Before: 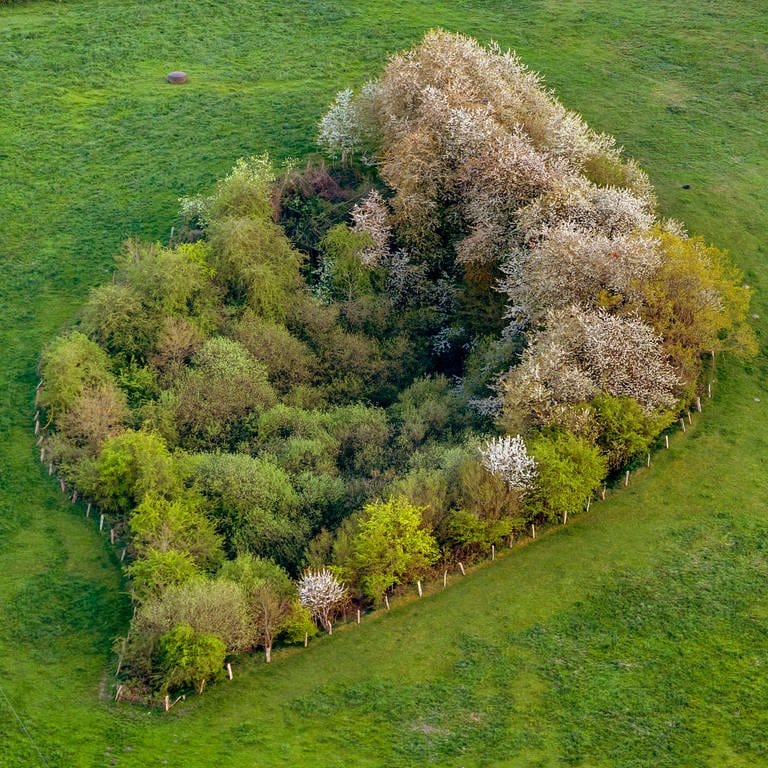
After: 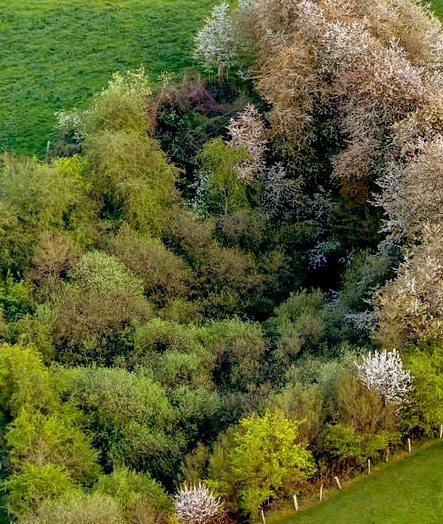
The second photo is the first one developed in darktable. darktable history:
exposure: black level correction 0.01, exposure 0.011 EV, compensate highlight preservation false
crop: left 16.202%, top 11.208%, right 26.045%, bottom 20.557%
